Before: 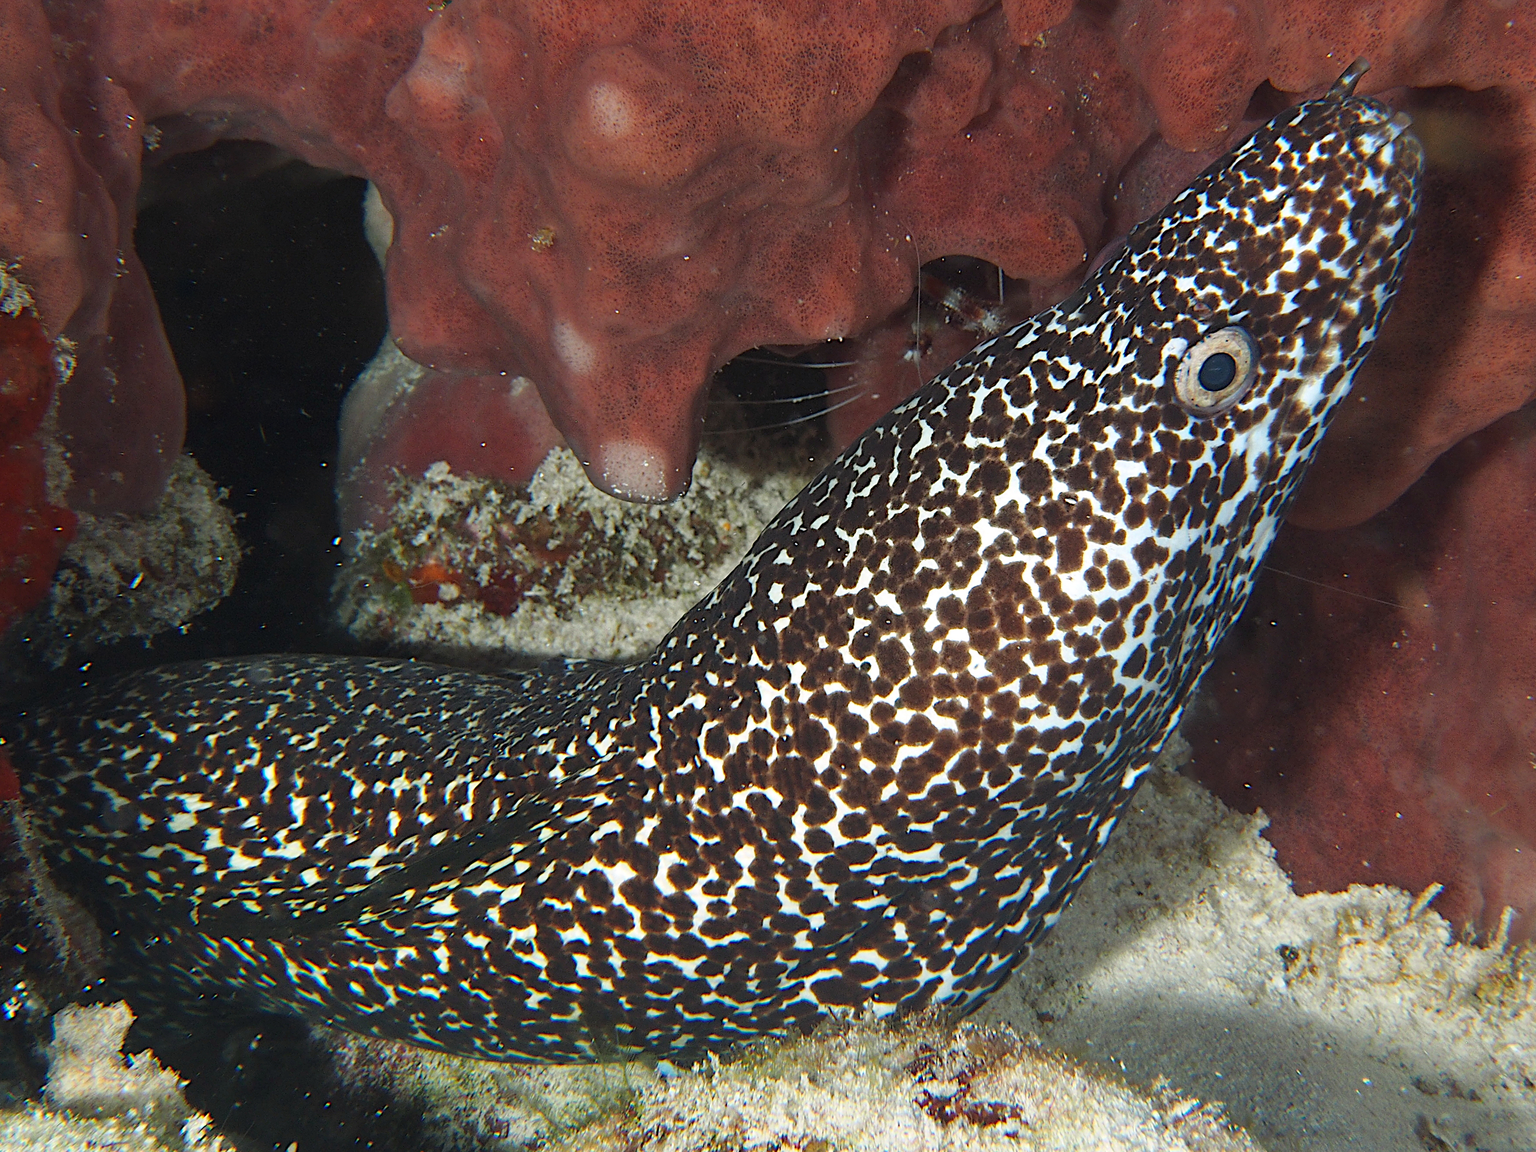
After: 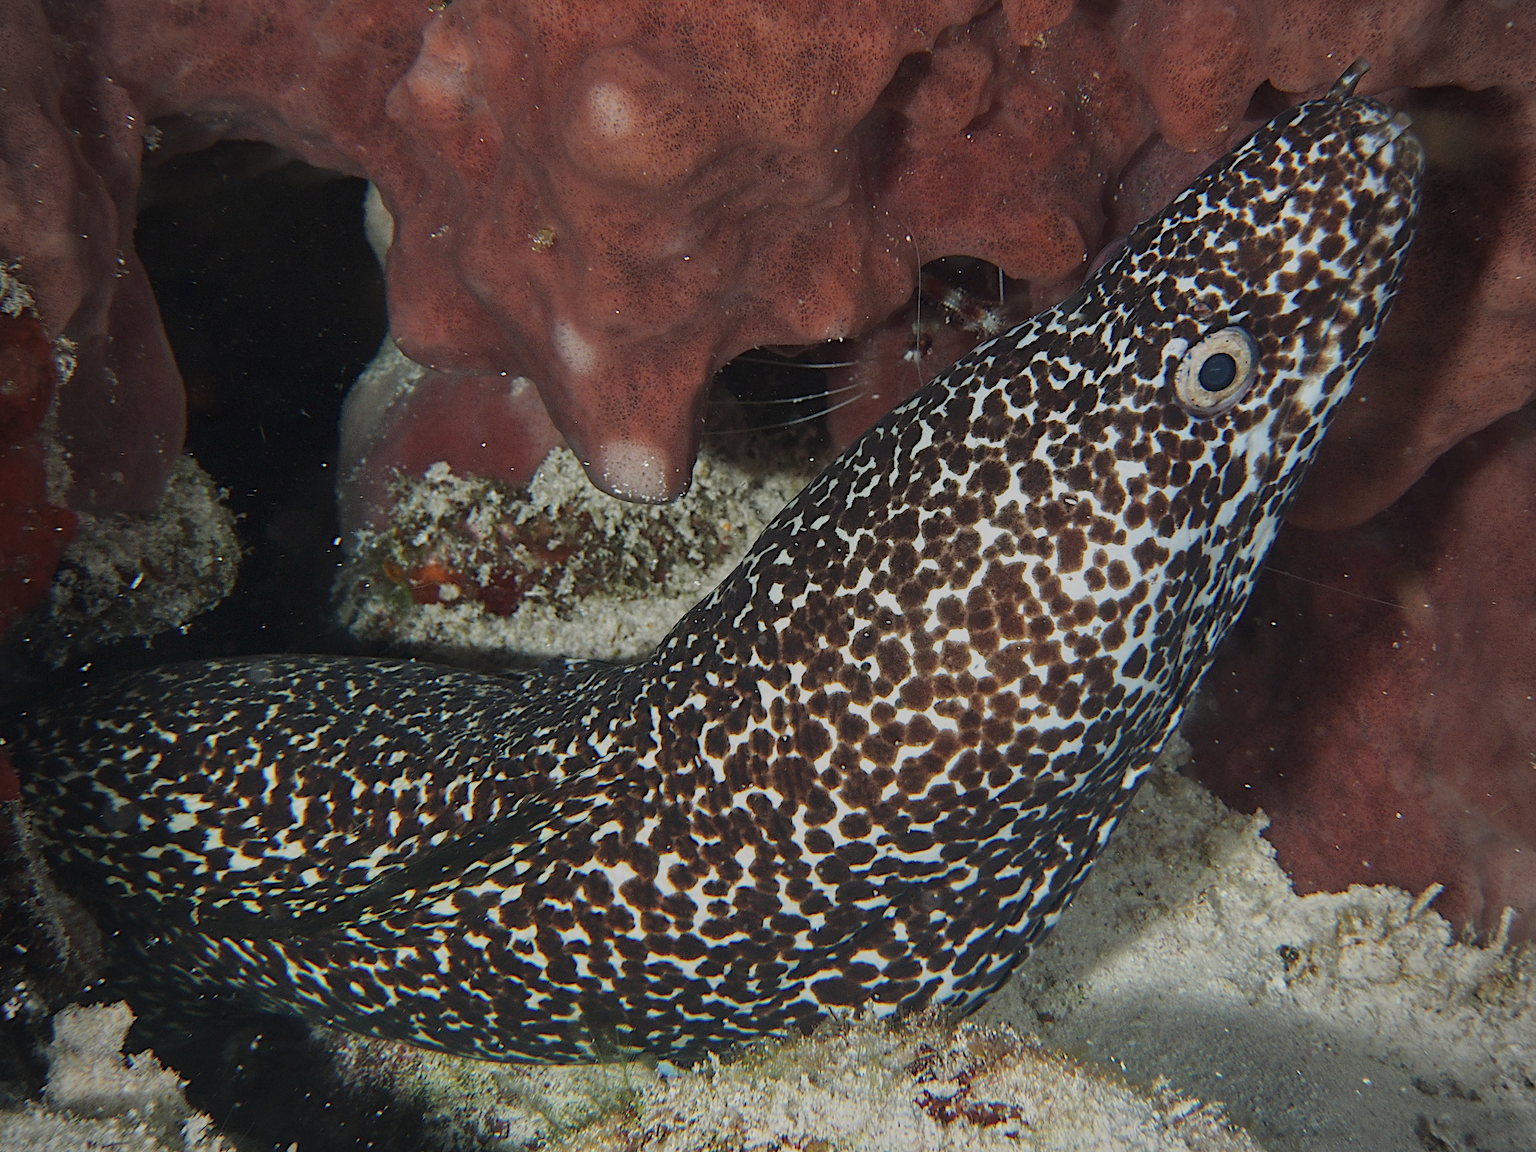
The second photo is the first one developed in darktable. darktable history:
contrast brightness saturation: contrast 0.11, saturation -0.17
vignetting: fall-off start 79.88%
tone equalizer: -8 EV -0.002 EV, -7 EV 0.005 EV, -6 EV -0.008 EV, -5 EV 0.007 EV, -4 EV -0.042 EV, -3 EV -0.233 EV, -2 EV -0.662 EV, -1 EV -0.983 EV, +0 EV -0.969 EV, smoothing diameter 2%, edges refinement/feathering 20, mask exposure compensation -1.57 EV, filter diffusion 5
